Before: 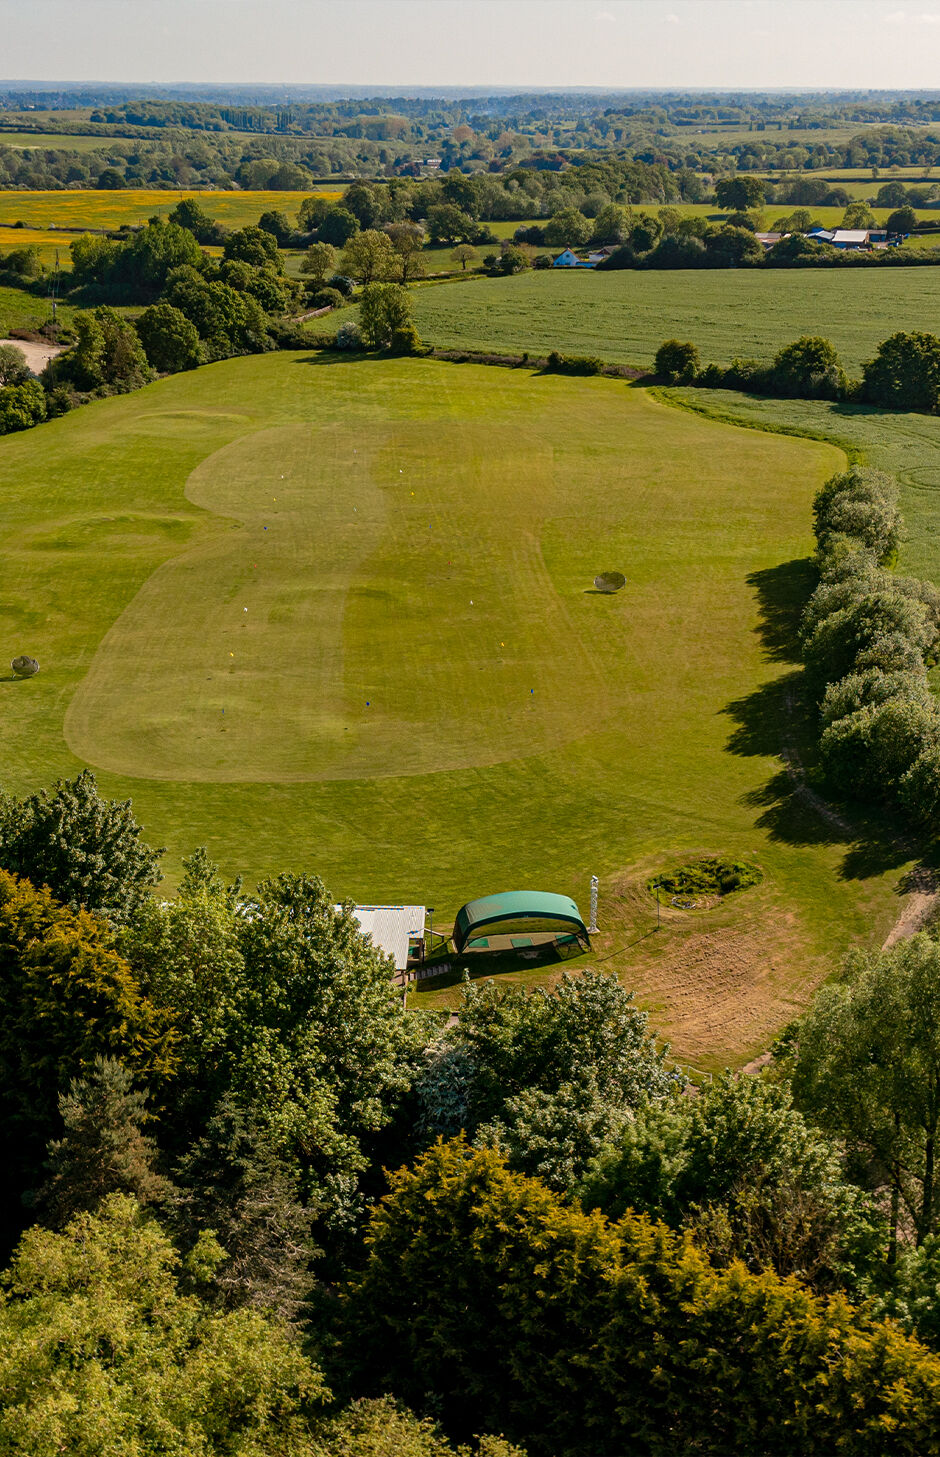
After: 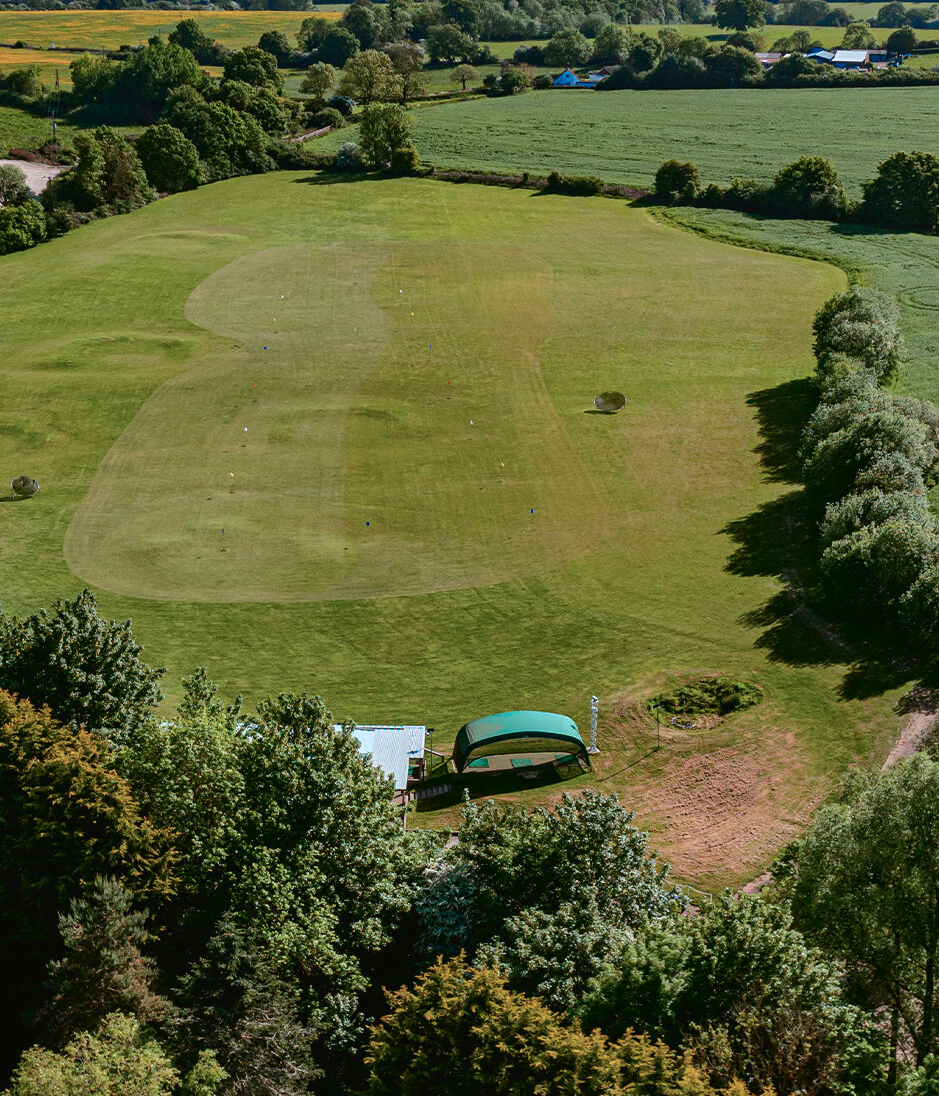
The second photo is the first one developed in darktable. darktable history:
color correction: highlights a* -8.75, highlights b* -23.25
tone curve: curves: ch0 [(0, 0.021) (0.059, 0.053) (0.212, 0.18) (0.337, 0.304) (0.495, 0.505) (0.725, 0.731) (0.89, 0.919) (1, 1)]; ch1 [(0, 0) (0.094, 0.081) (0.311, 0.282) (0.421, 0.417) (0.479, 0.475) (0.54, 0.55) (0.615, 0.65) (0.683, 0.688) (1, 1)]; ch2 [(0, 0) (0.257, 0.217) (0.44, 0.431) (0.498, 0.507) (0.603, 0.598) (1, 1)], color space Lab, independent channels, preserve colors none
crop and rotate: top 12.488%, bottom 12.271%
color balance rgb: power › hue 314.61°, perceptual saturation grading › global saturation -0.005%, global vibrance 9.393%
